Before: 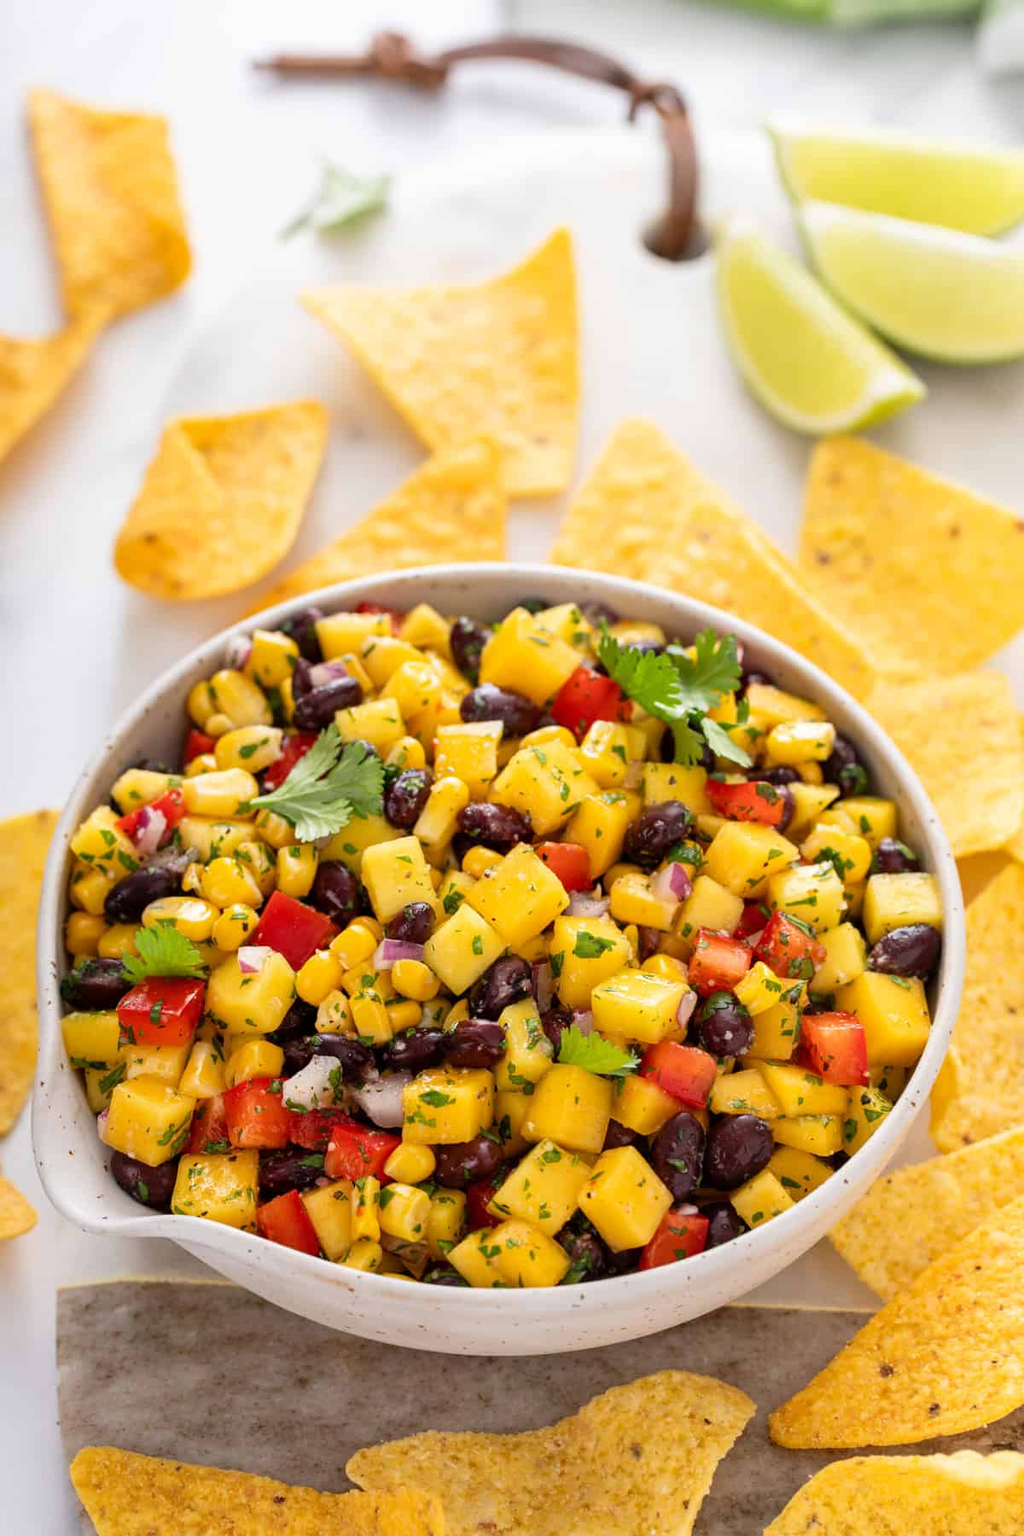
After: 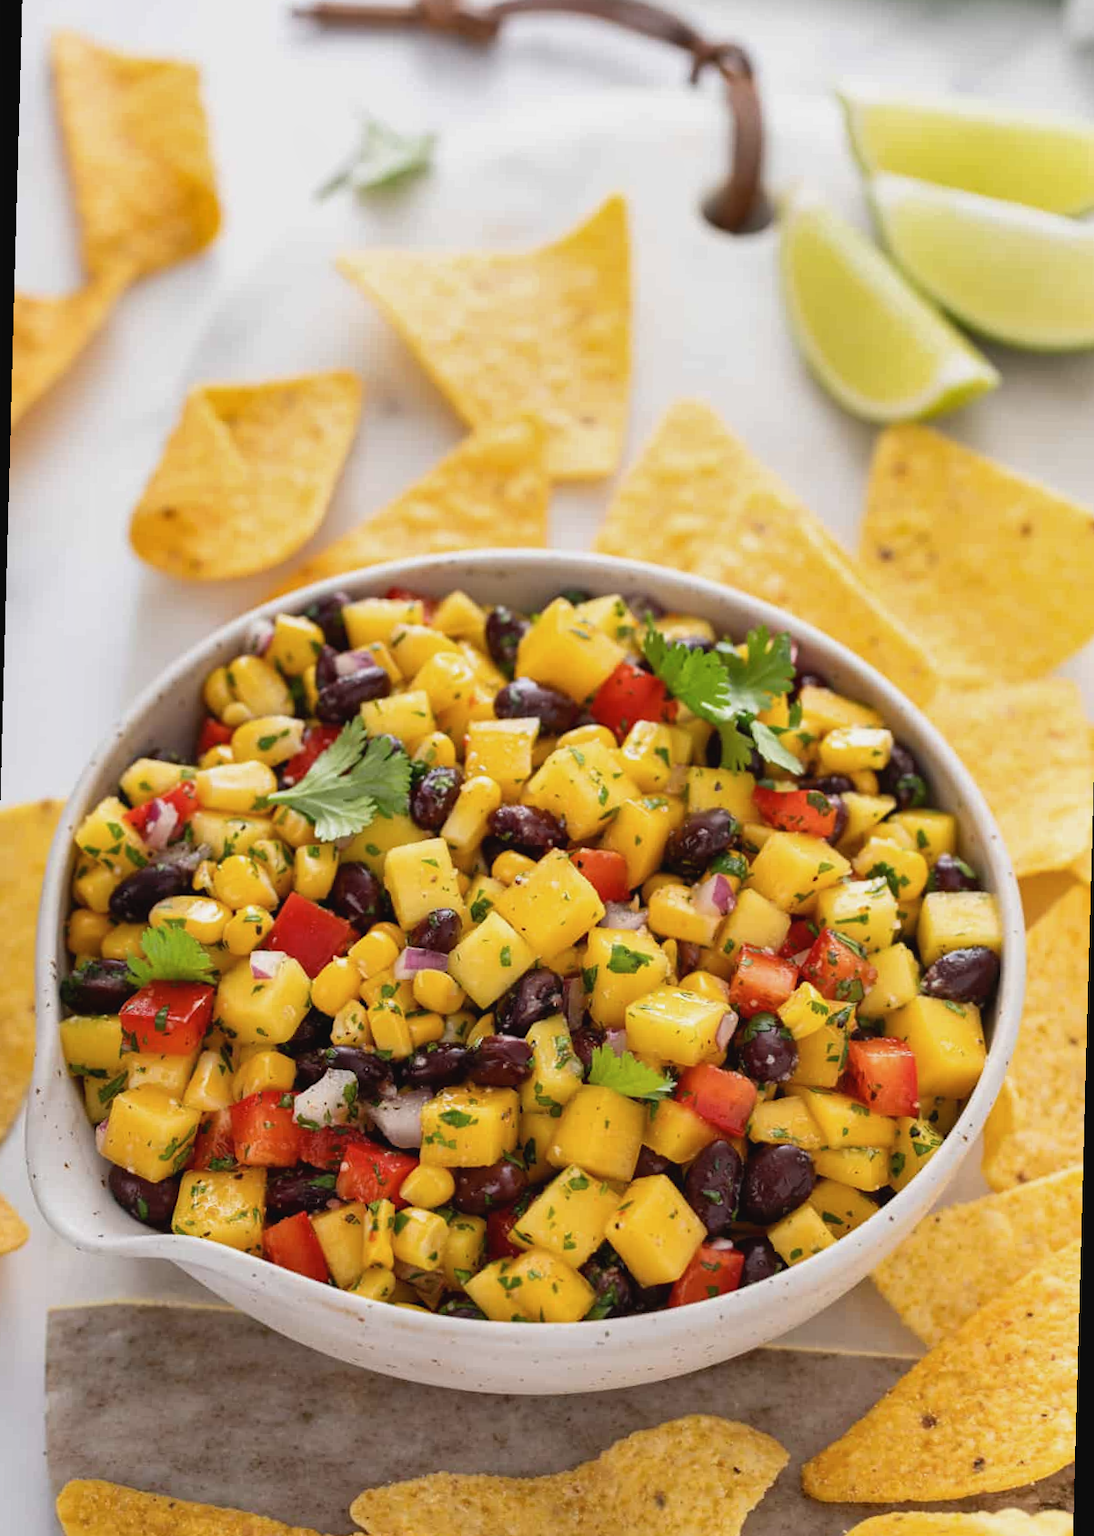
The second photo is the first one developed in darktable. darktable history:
rotate and perspective: rotation 1.57°, crop left 0.018, crop right 0.982, crop top 0.039, crop bottom 0.961
contrast brightness saturation: contrast -0.08, brightness -0.04, saturation -0.11
shadows and highlights: shadows 32, highlights -32, soften with gaussian
